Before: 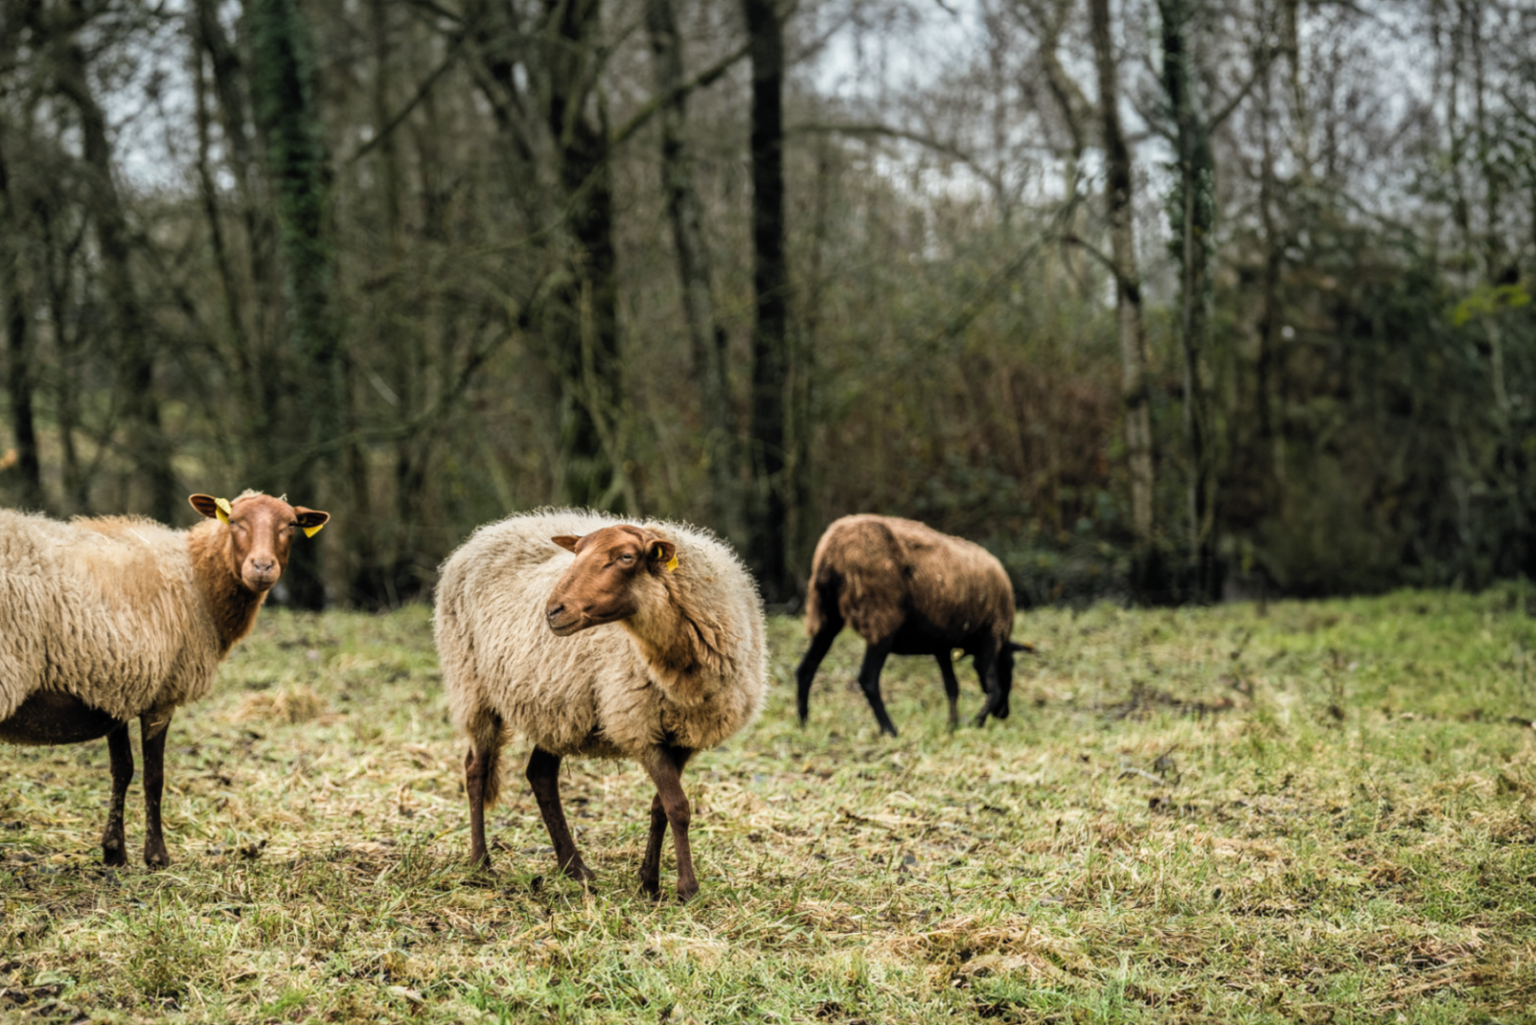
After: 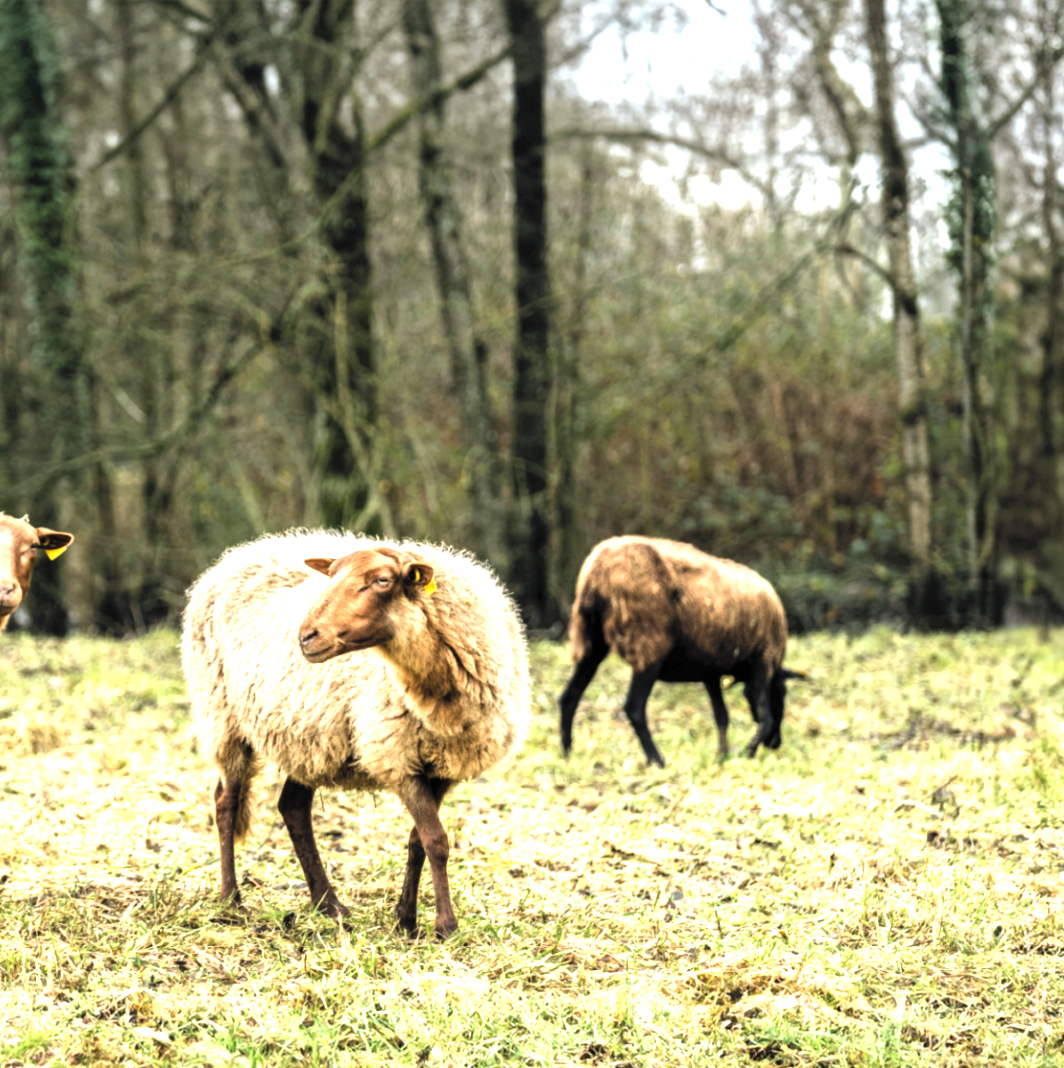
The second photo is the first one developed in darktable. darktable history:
exposure: black level correction 0, exposure 1.388 EV, compensate exposure bias true, compensate highlight preservation false
crop: left 16.899%, right 16.556%
